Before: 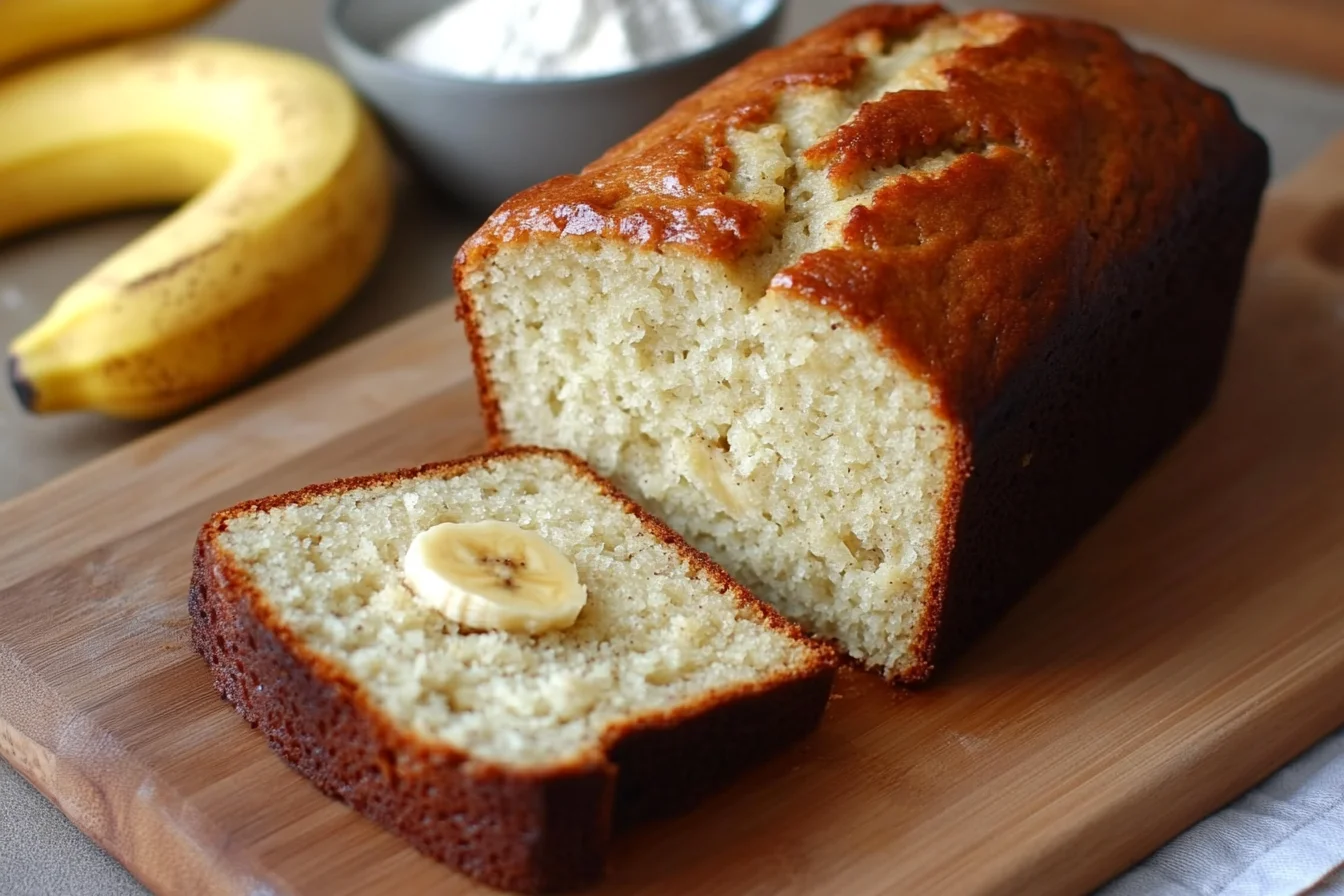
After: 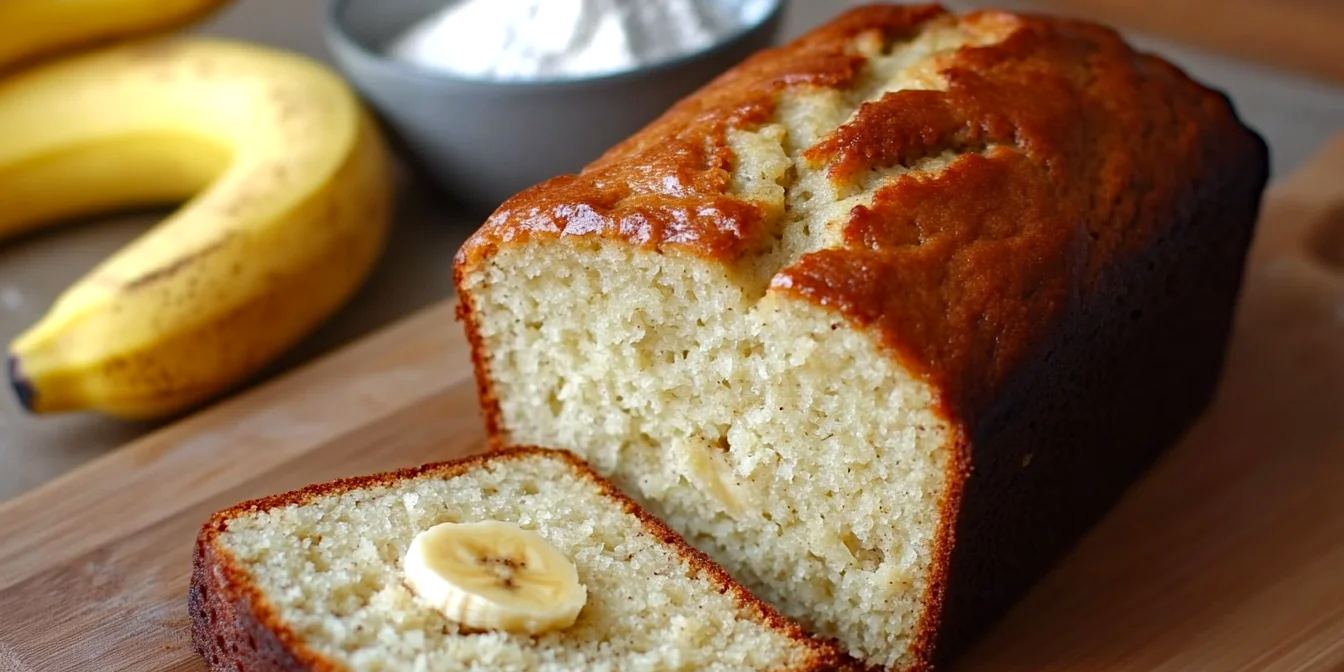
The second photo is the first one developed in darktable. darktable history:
crop: bottom 24.967%
haze removal: compatibility mode true, adaptive false
